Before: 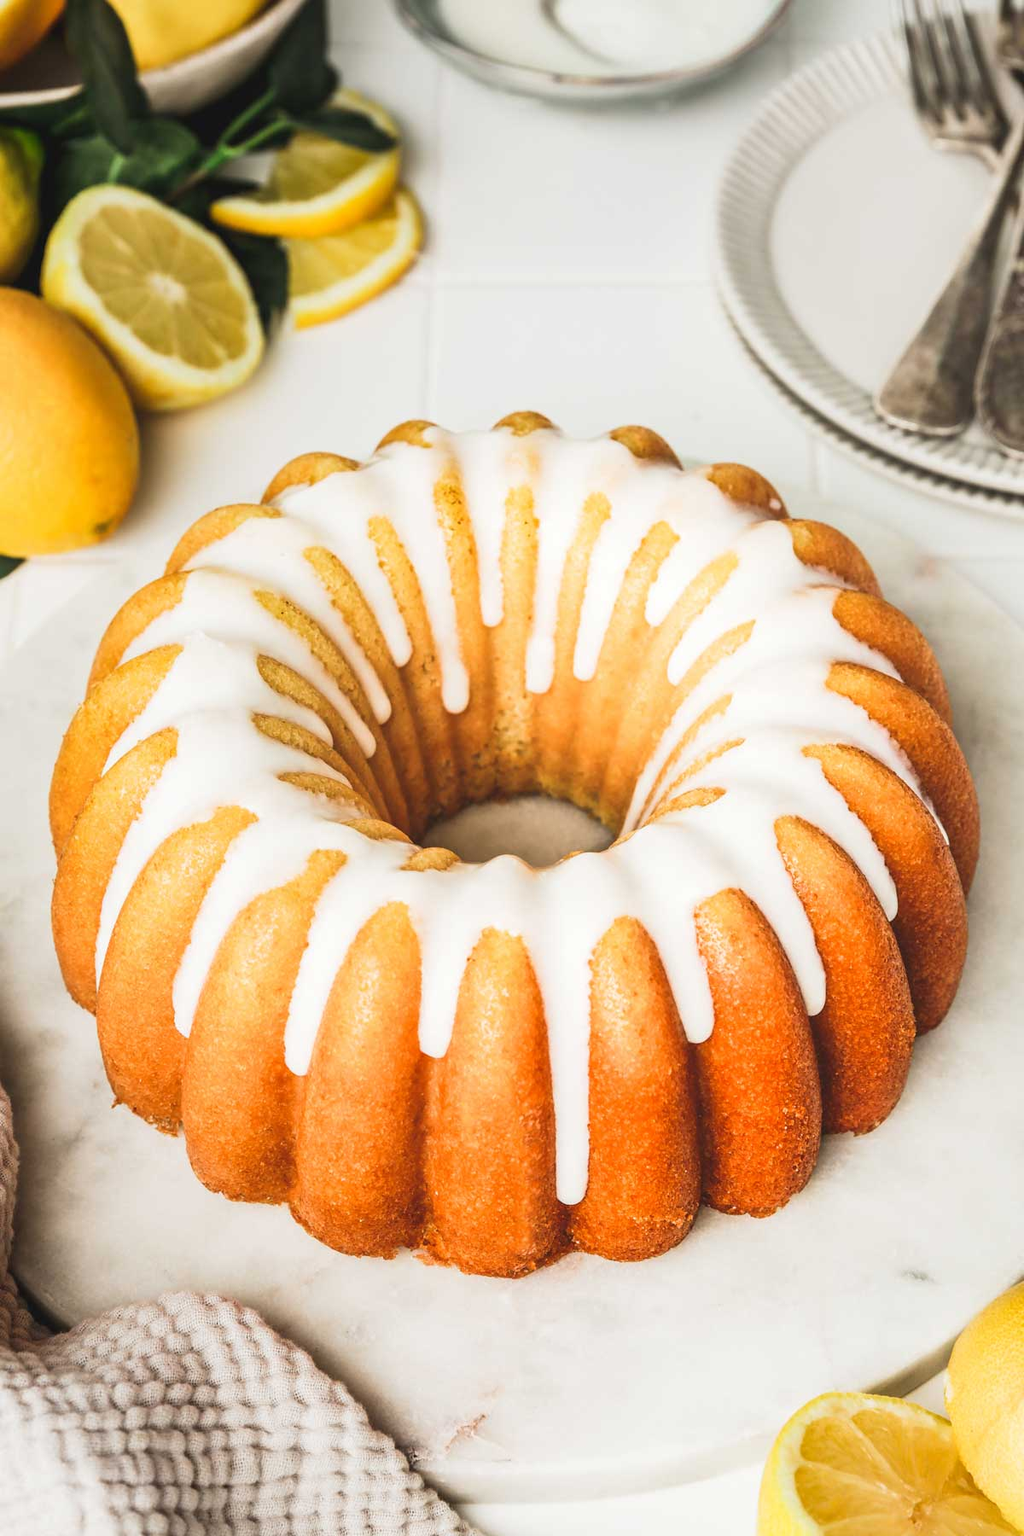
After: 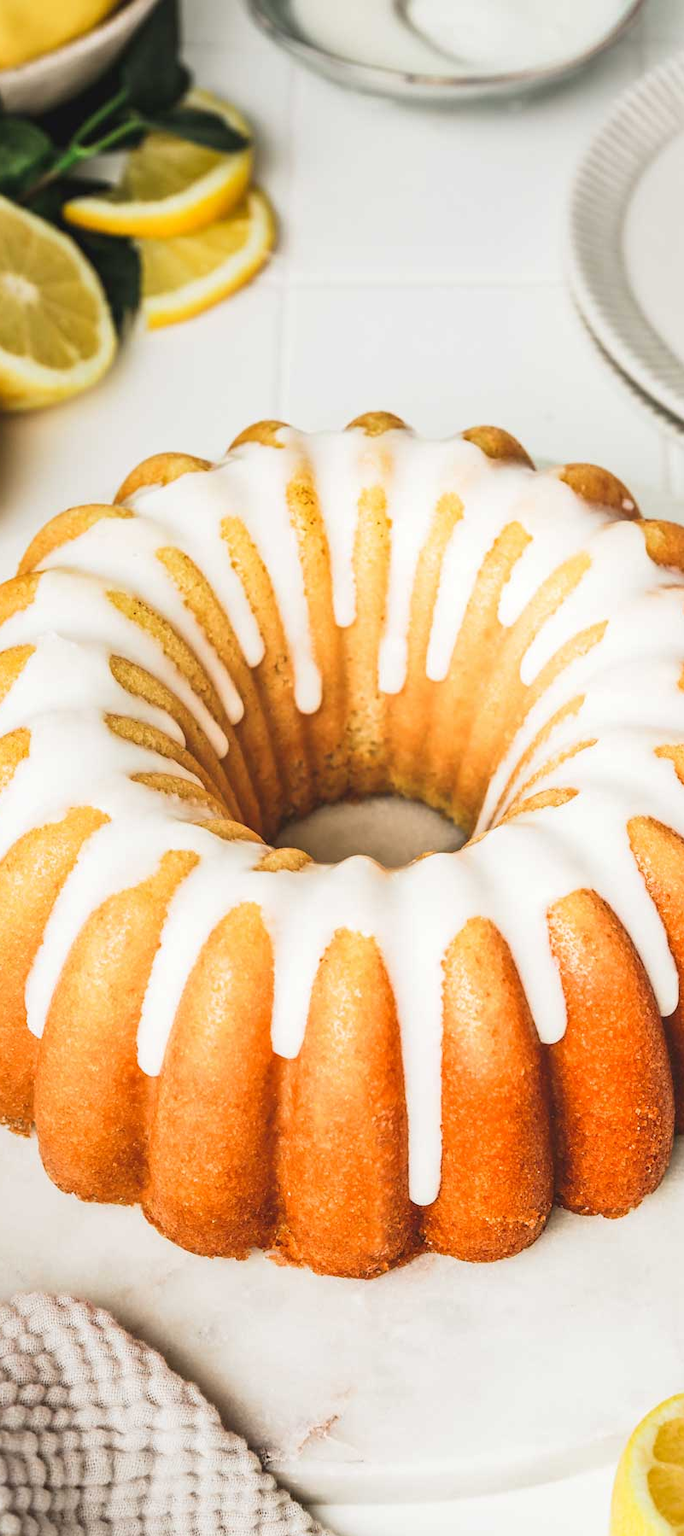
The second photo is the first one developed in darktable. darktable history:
crop and rotate: left 14.487%, right 18.637%
